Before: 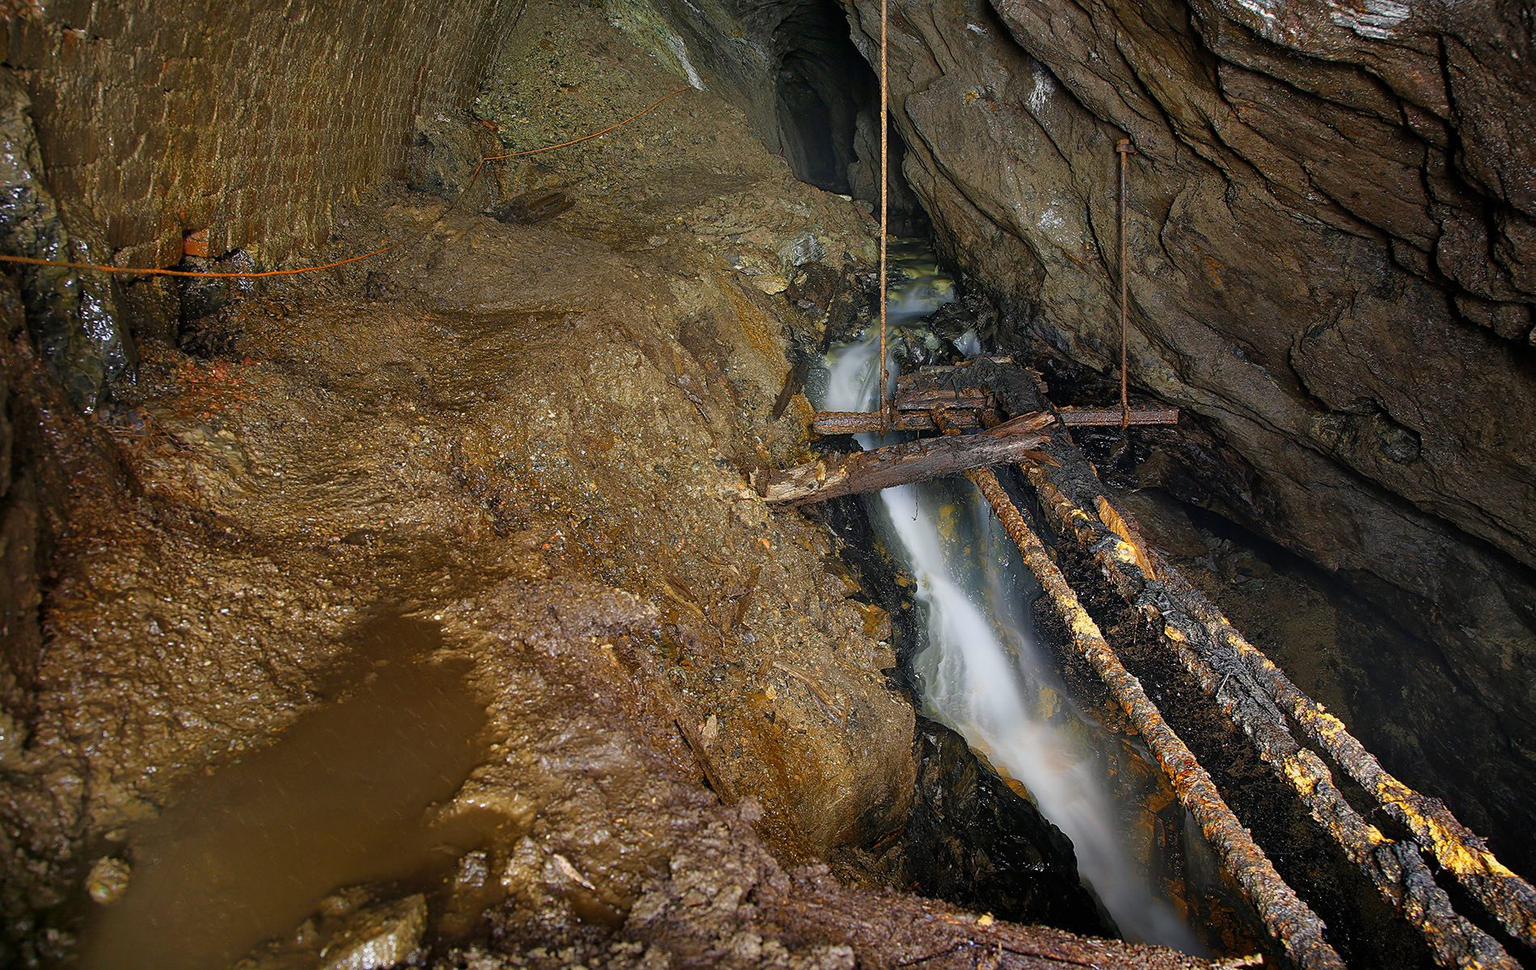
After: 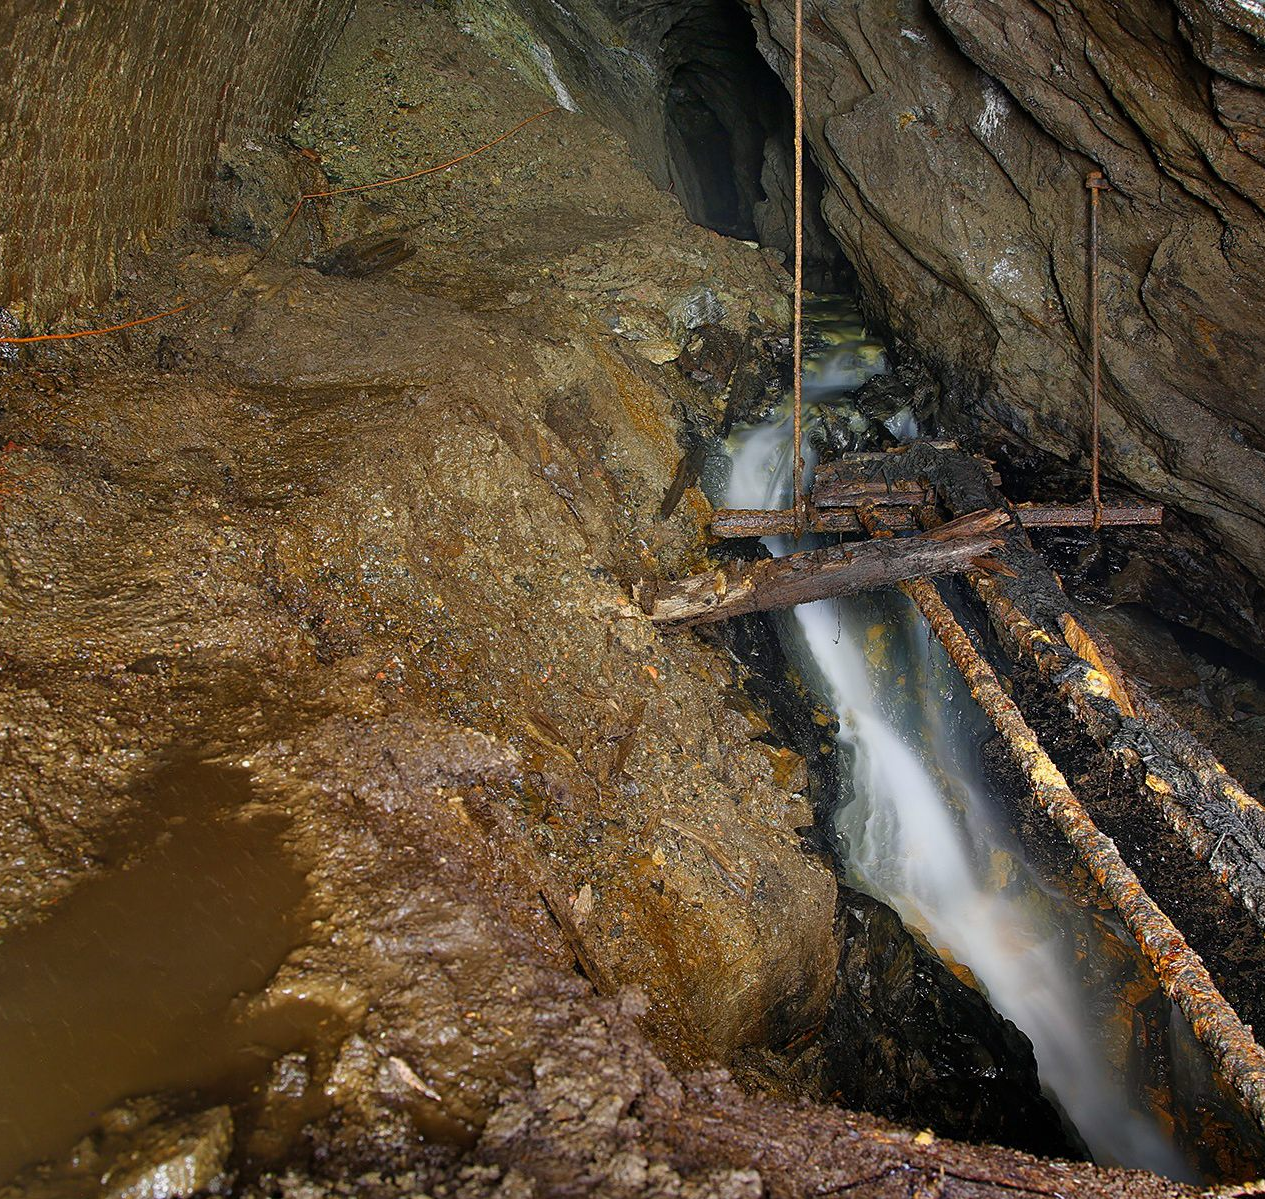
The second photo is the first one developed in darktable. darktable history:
crop and rotate: left 15.618%, right 17.768%
